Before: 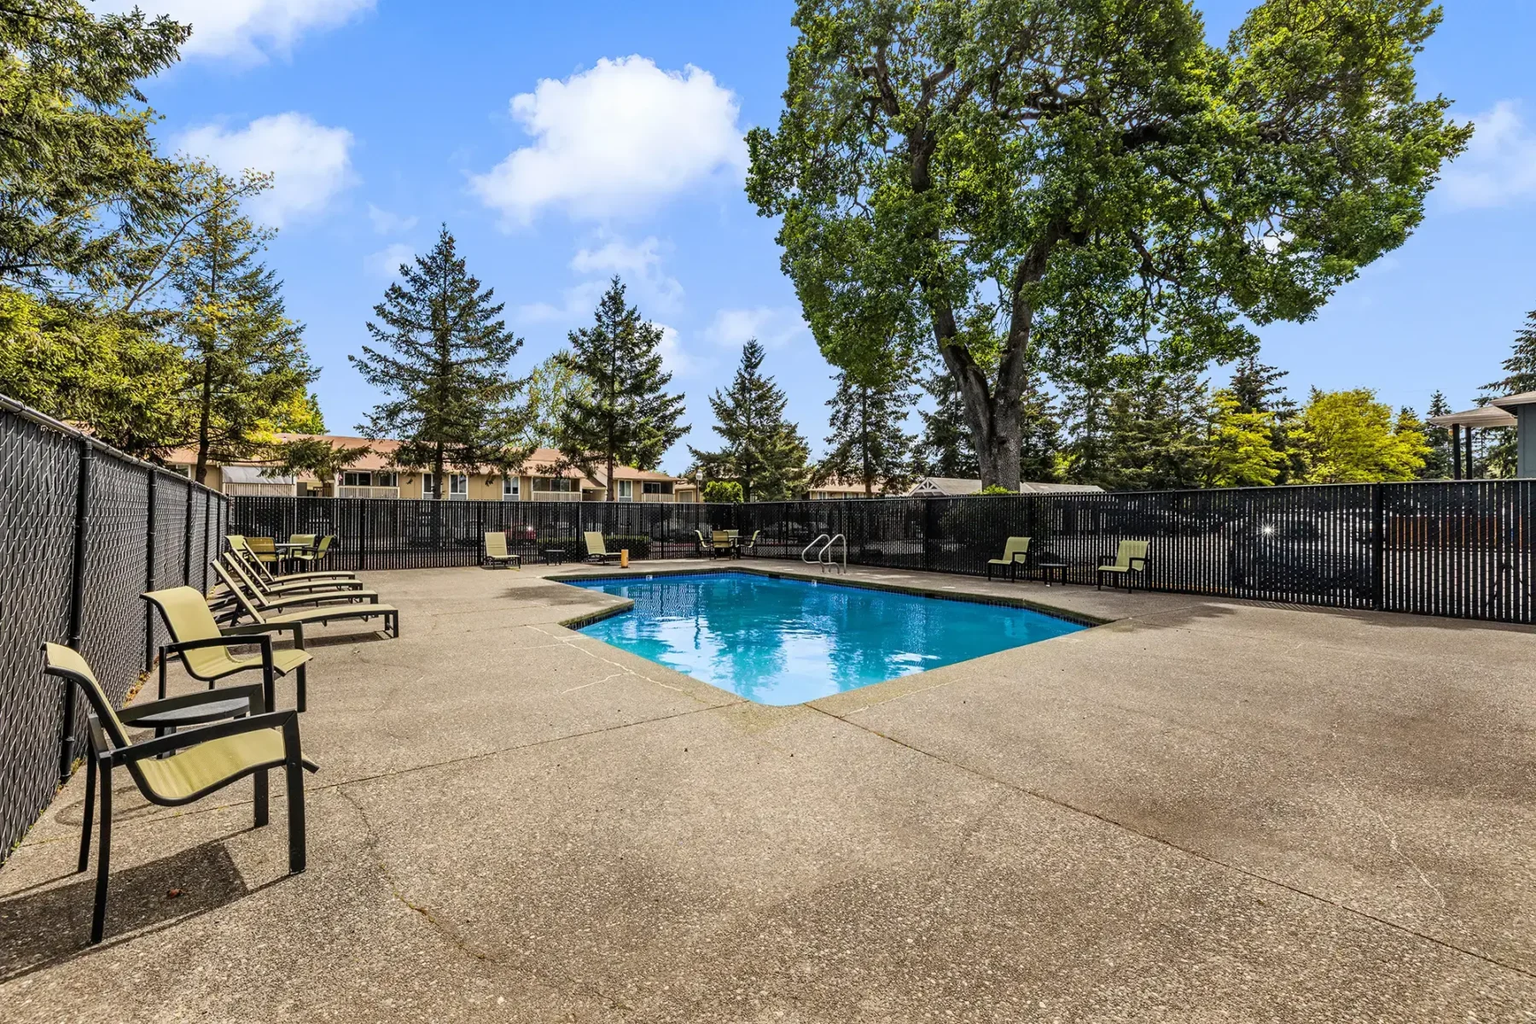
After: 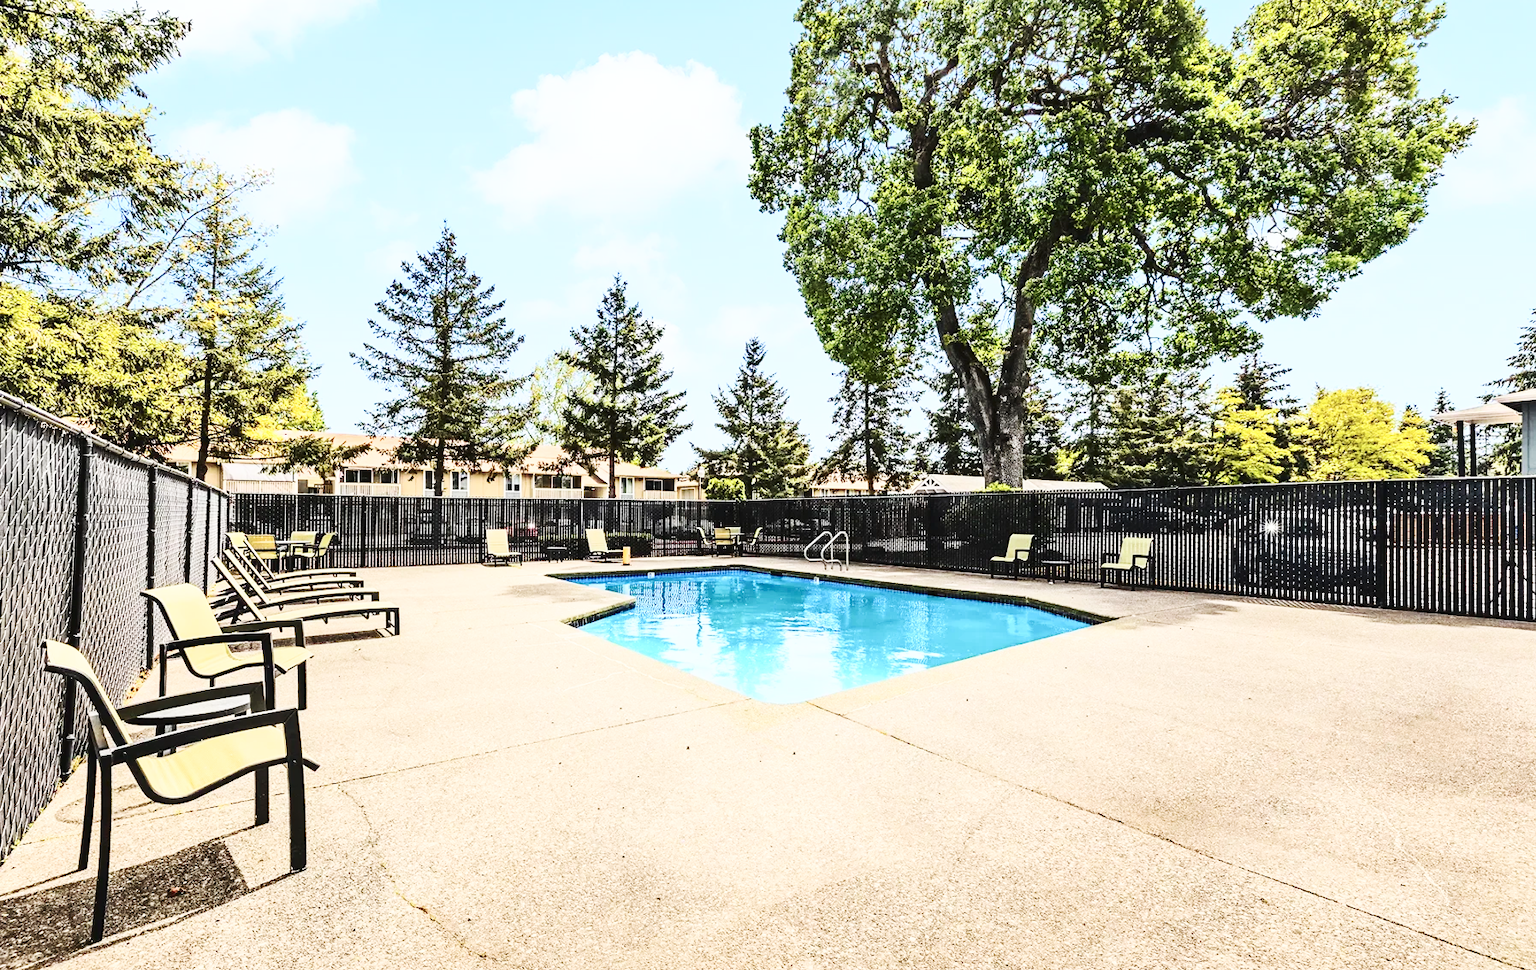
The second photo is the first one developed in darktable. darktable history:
crop: top 0.448%, right 0.264%, bottom 5.045%
contrast brightness saturation: contrast 0.39, brightness 0.1
base curve: curves: ch0 [(0, 0.007) (0.028, 0.063) (0.121, 0.311) (0.46, 0.743) (0.859, 0.957) (1, 1)], preserve colors none
